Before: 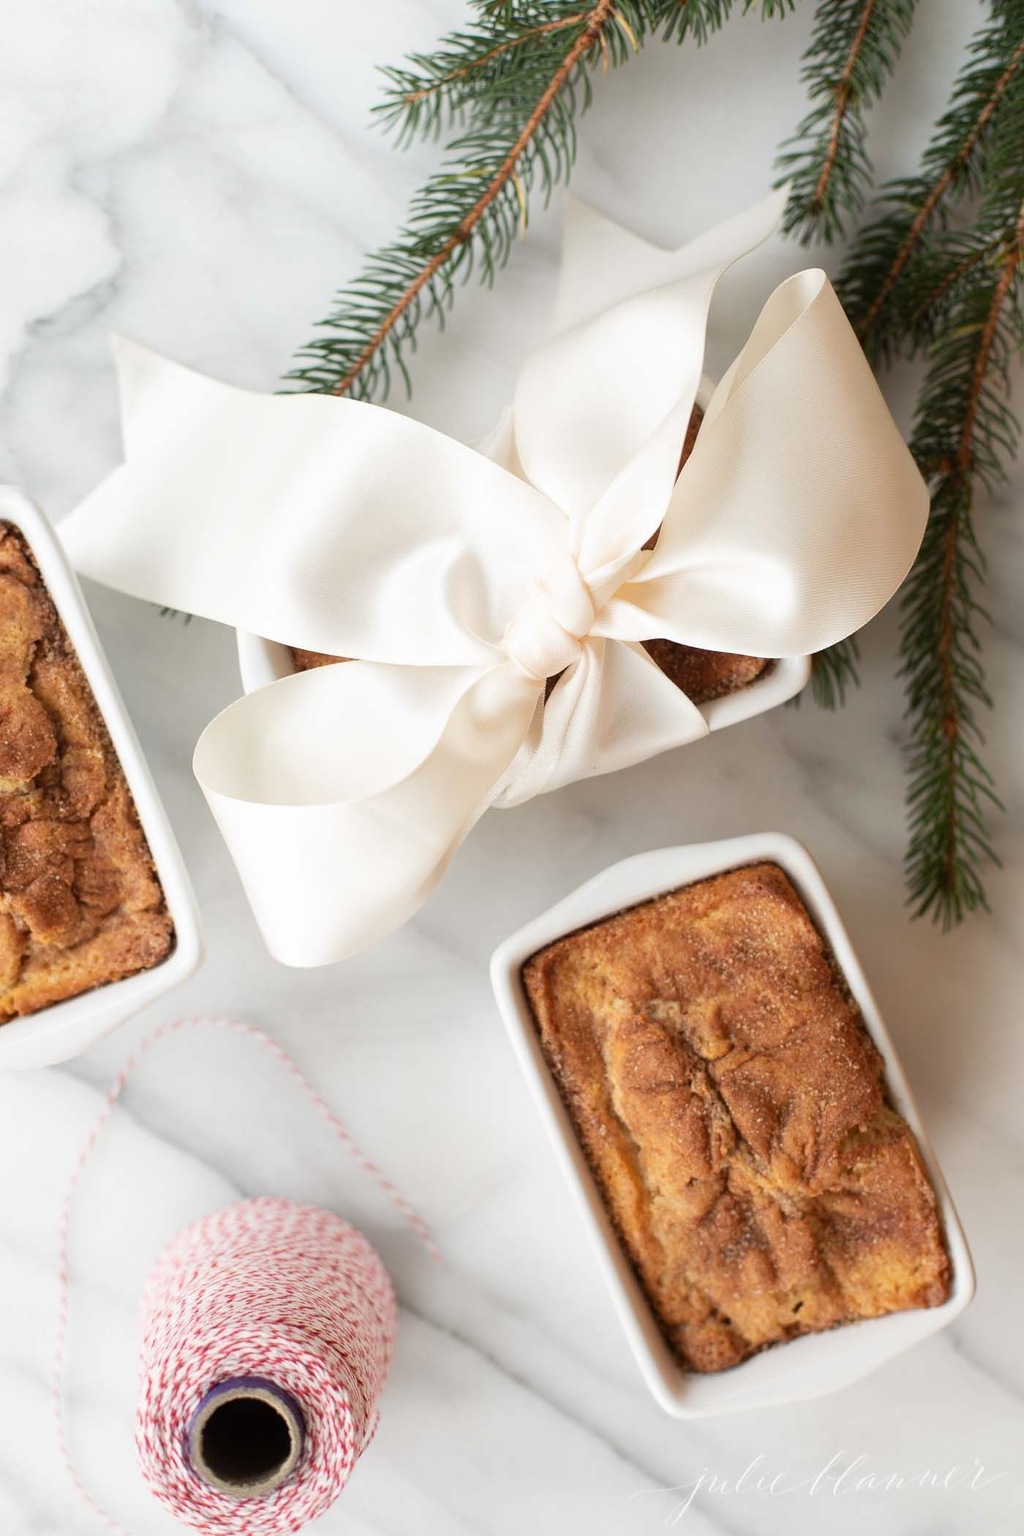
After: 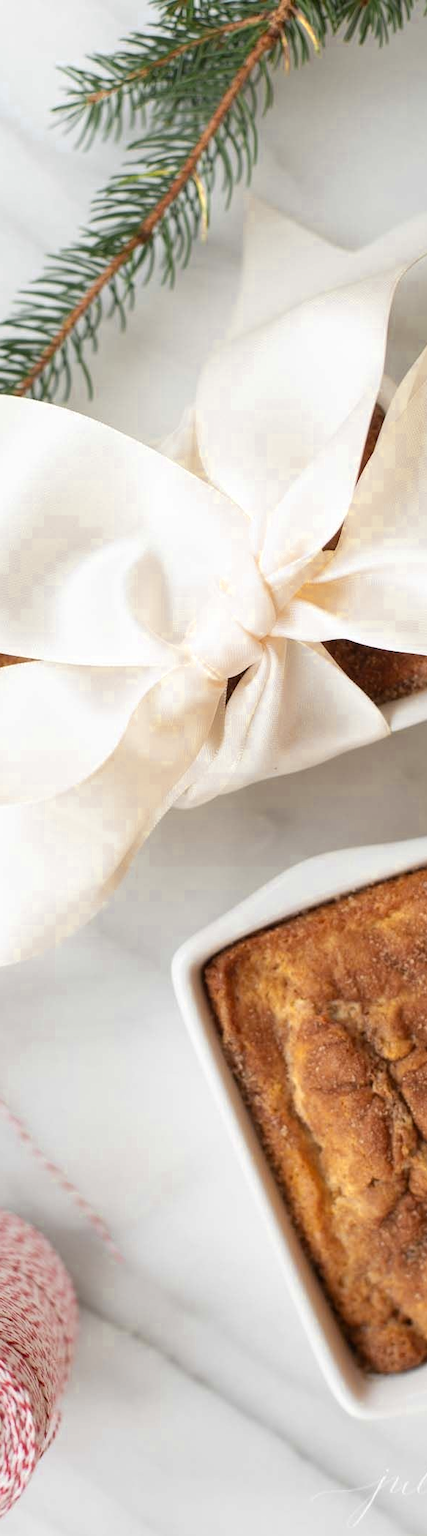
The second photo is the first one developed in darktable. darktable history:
crop: left 31.176%, right 27.089%
color zones: curves: ch0 [(0, 0.485) (0.178, 0.476) (0.261, 0.623) (0.411, 0.403) (0.708, 0.603) (0.934, 0.412)]; ch1 [(0.003, 0.485) (0.149, 0.496) (0.229, 0.584) (0.326, 0.551) (0.484, 0.262) (0.757, 0.643)]
